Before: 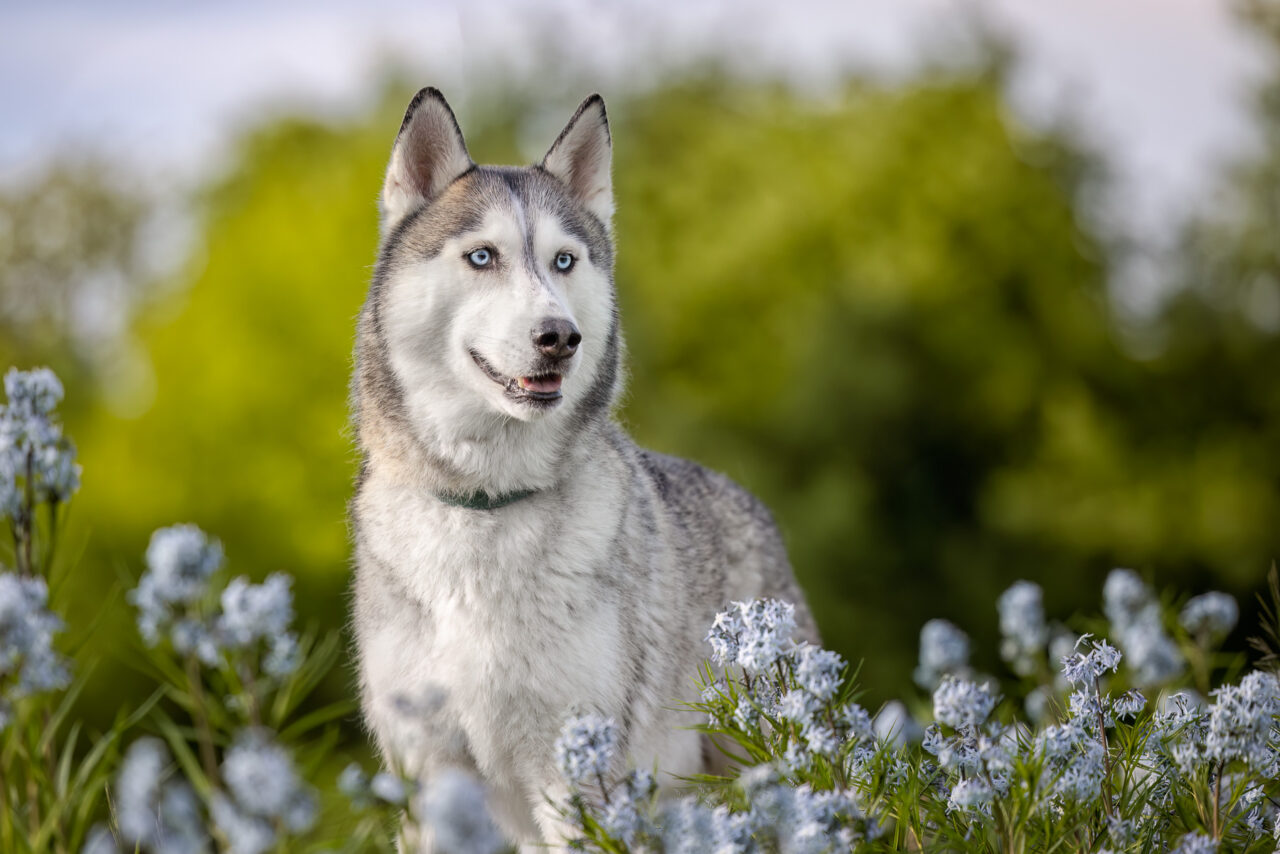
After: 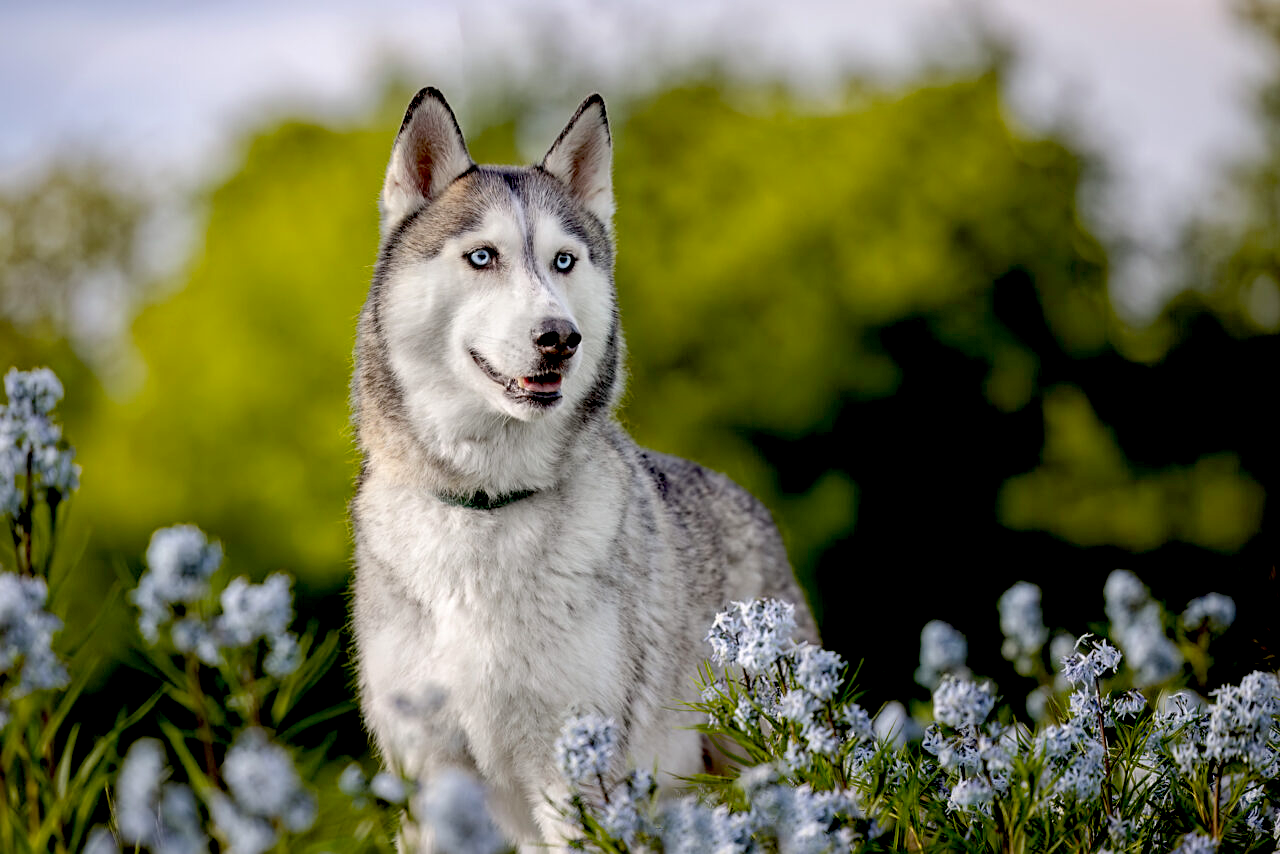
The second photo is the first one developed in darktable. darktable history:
exposure: black level correction 0.047, exposure 0.013 EV, compensate highlight preservation false
sharpen: amount 0.217
tone equalizer: edges refinement/feathering 500, mask exposure compensation -1.57 EV, preserve details no
